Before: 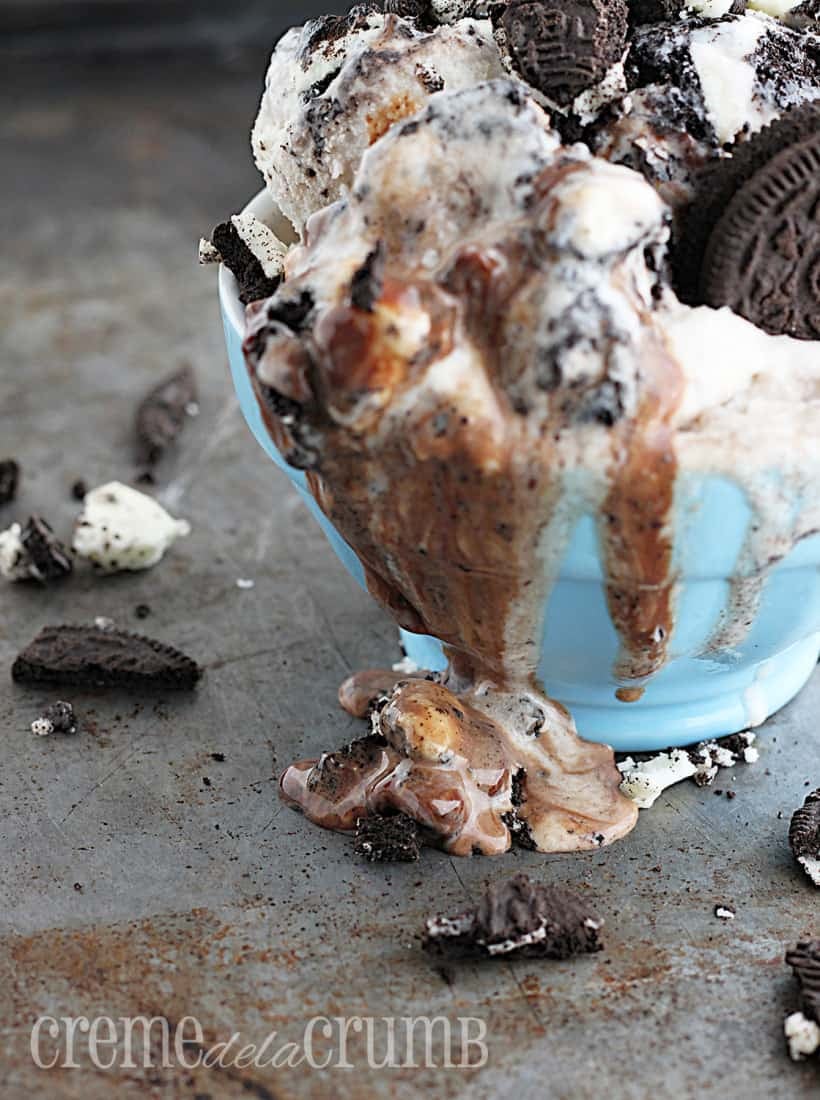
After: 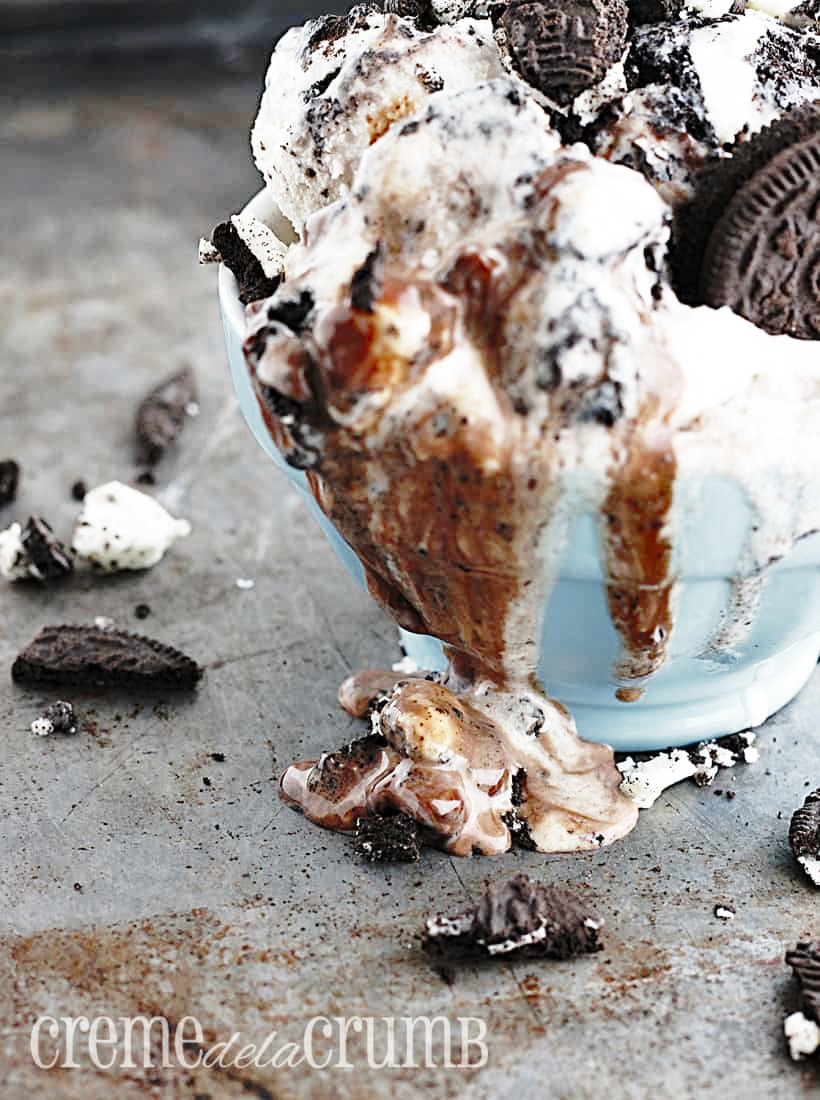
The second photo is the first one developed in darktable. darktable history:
base curve: curves: ch0 [(0, 0) (0.032, 0.037) (0.105, 0.228) (0.435, 0.76) (0.856, 0.983) (1, 1)], preserve colors none
color zones: curves: ch0 [(0, 0.5) (0.125, 0.4) (0.25, 0.5) (0.375, 0.4) (0.5, 0.4) (0.625, 0.35) (0.75, 0.35) (0.875, 0.5)]; ch1 [(0, 0.35) (0.125, 0.45) (0.25, 0.35) (0.375, 0.35) (0.5, 0.35) (0.625, 0.35) (0.75, 0.45) (0.875, 0.35)]; ch2 [(0, 0.6) (0.125, 0.5) (0.25, 0.5) (0.375, 0.6) (0.5, 0.6) (0.625, 0.5) (0.75, 0.5) (0.875, 0.5)]
shadows and highlights: shadows 52.68, soften with gaussian
